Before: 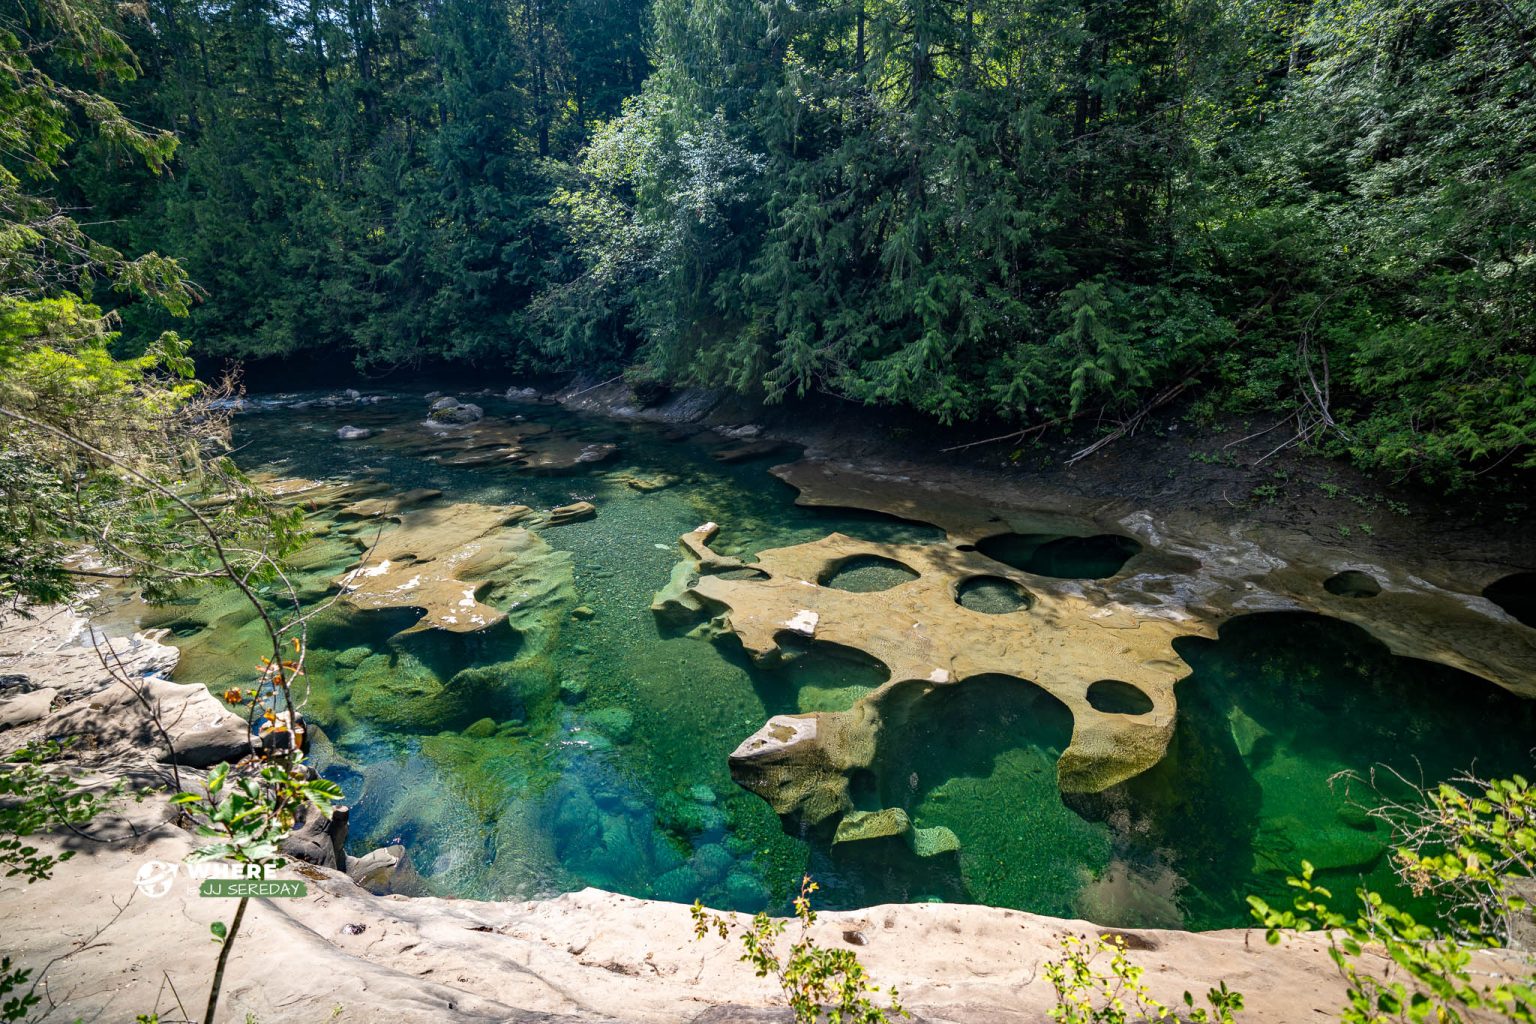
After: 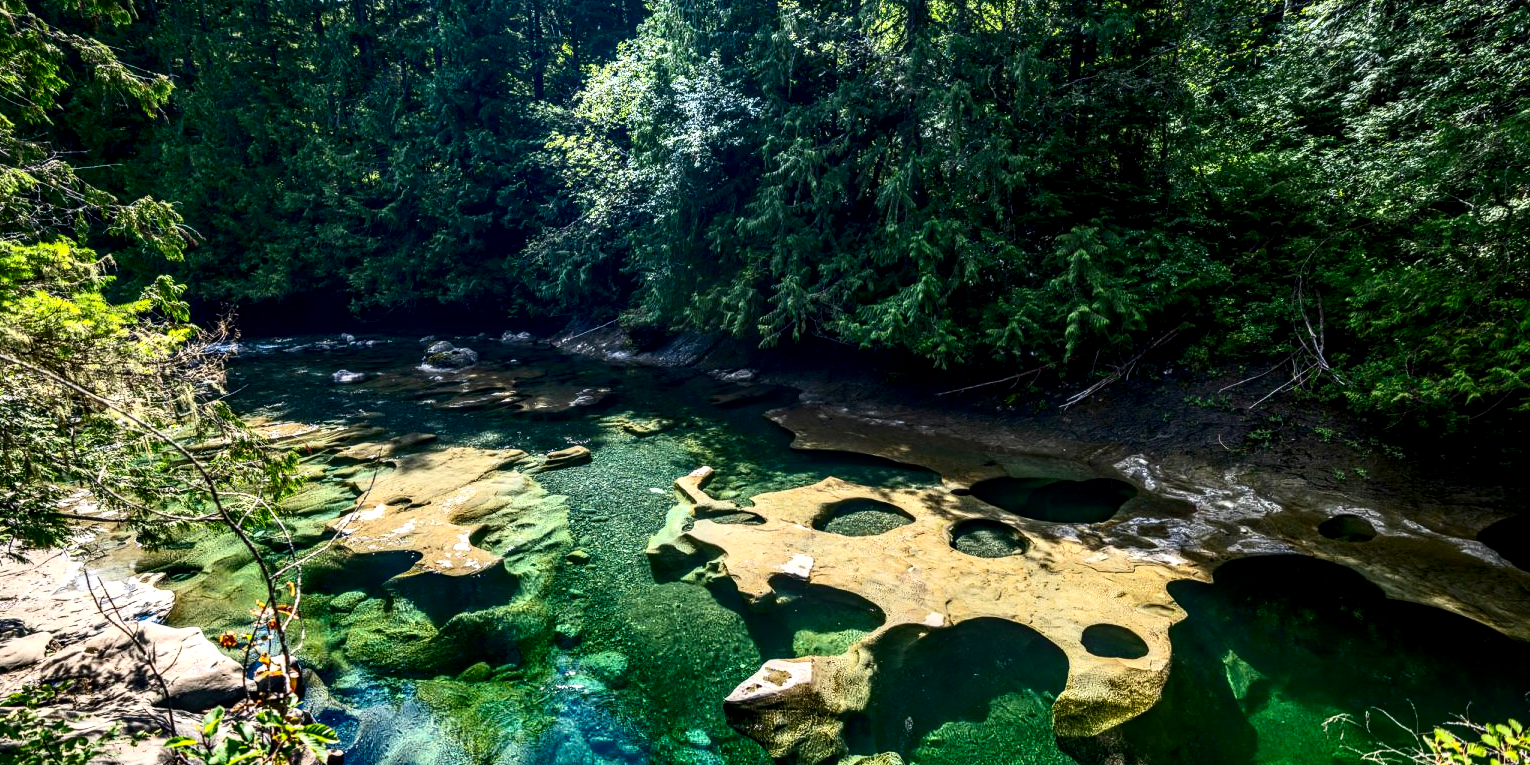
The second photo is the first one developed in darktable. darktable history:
crop: left 0.387%, top 5.469%, bottom 19.809%
local contrast: detail 150%
contrast brightness saturation: contrast 0.4, brightness 0.05, saturation 0.25
